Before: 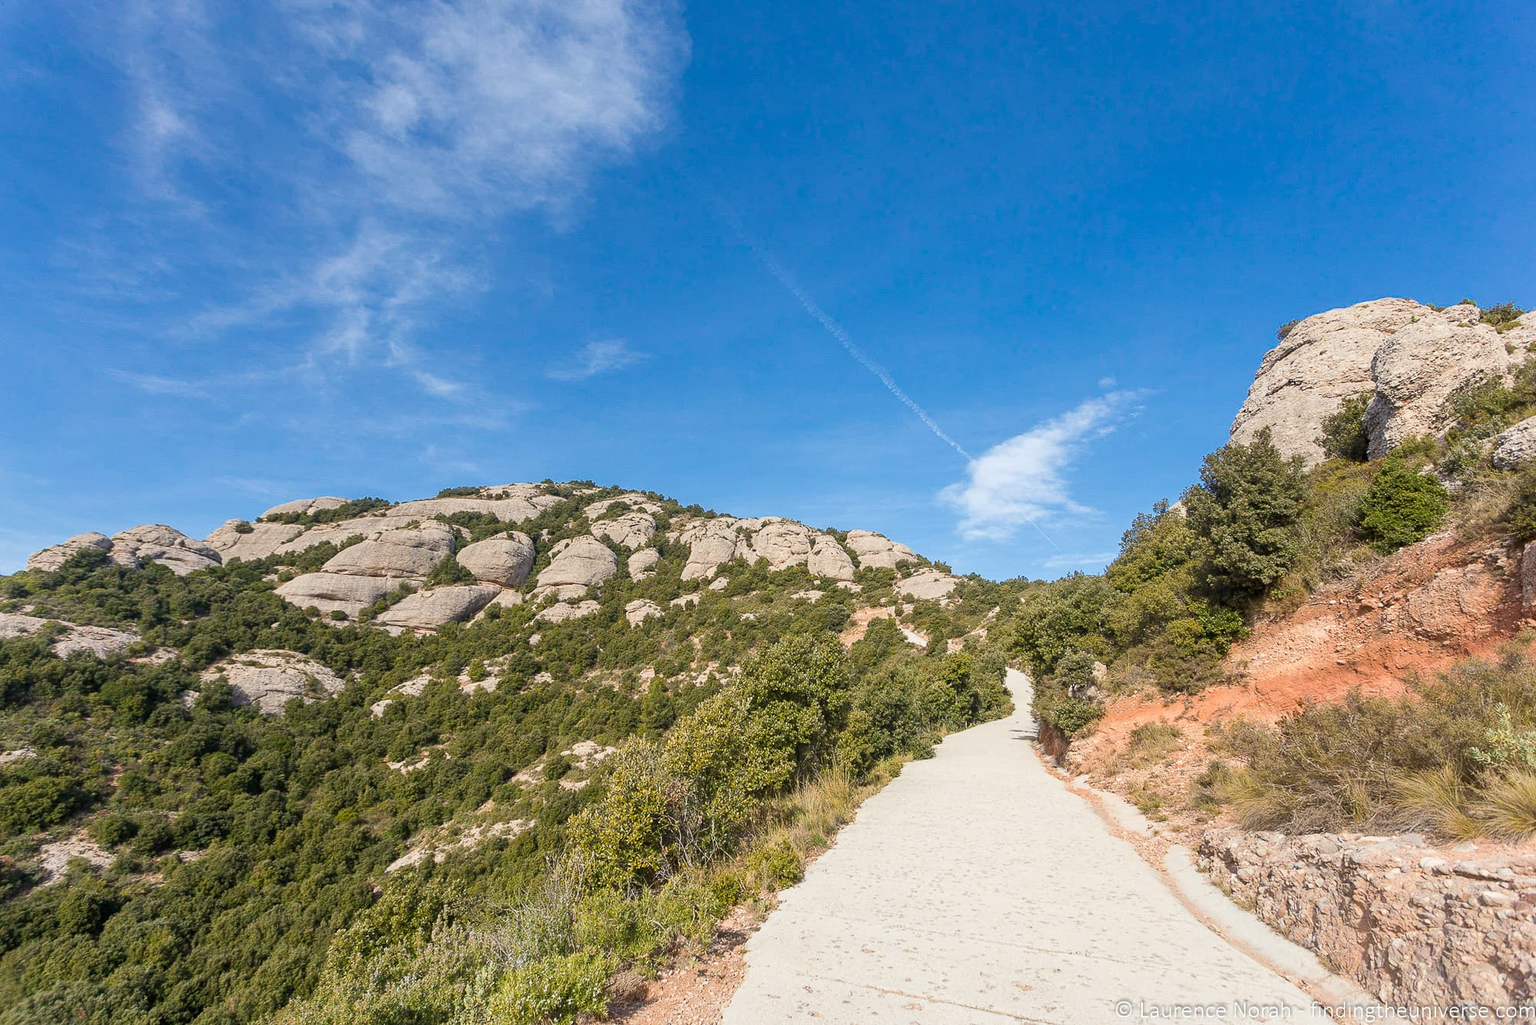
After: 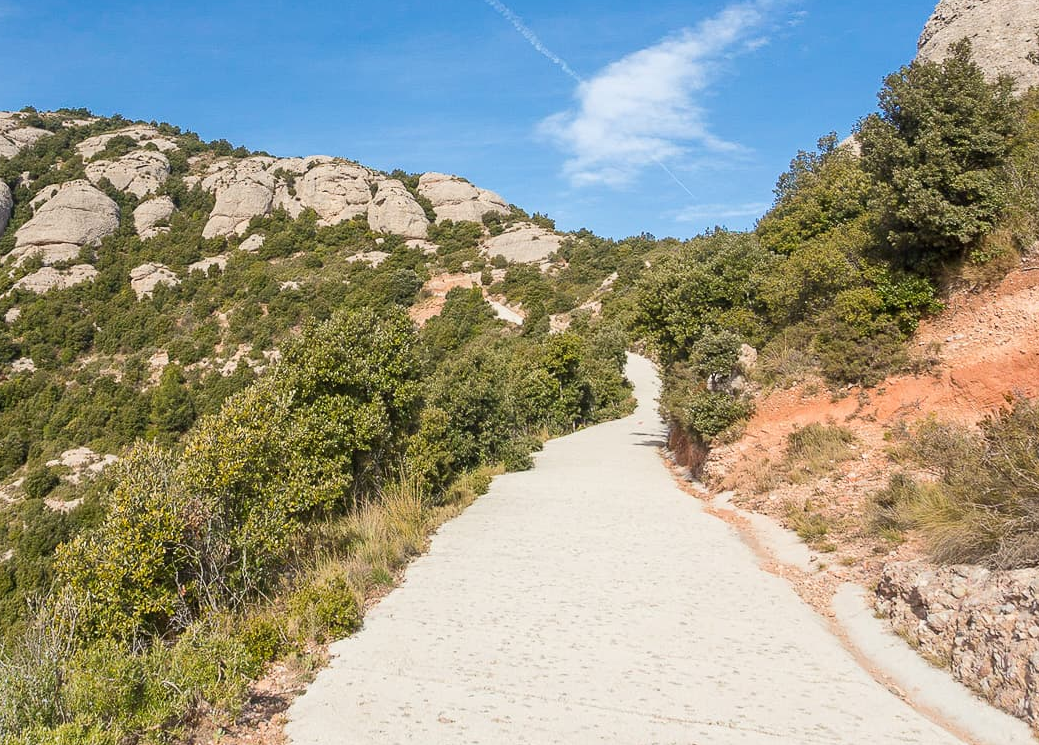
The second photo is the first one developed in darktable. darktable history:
exposure: compensate exposure bias true, compensate highlight preservation false
crop: left 34.247%, top 38.775%, right 13.793%, bottom 5.36%
